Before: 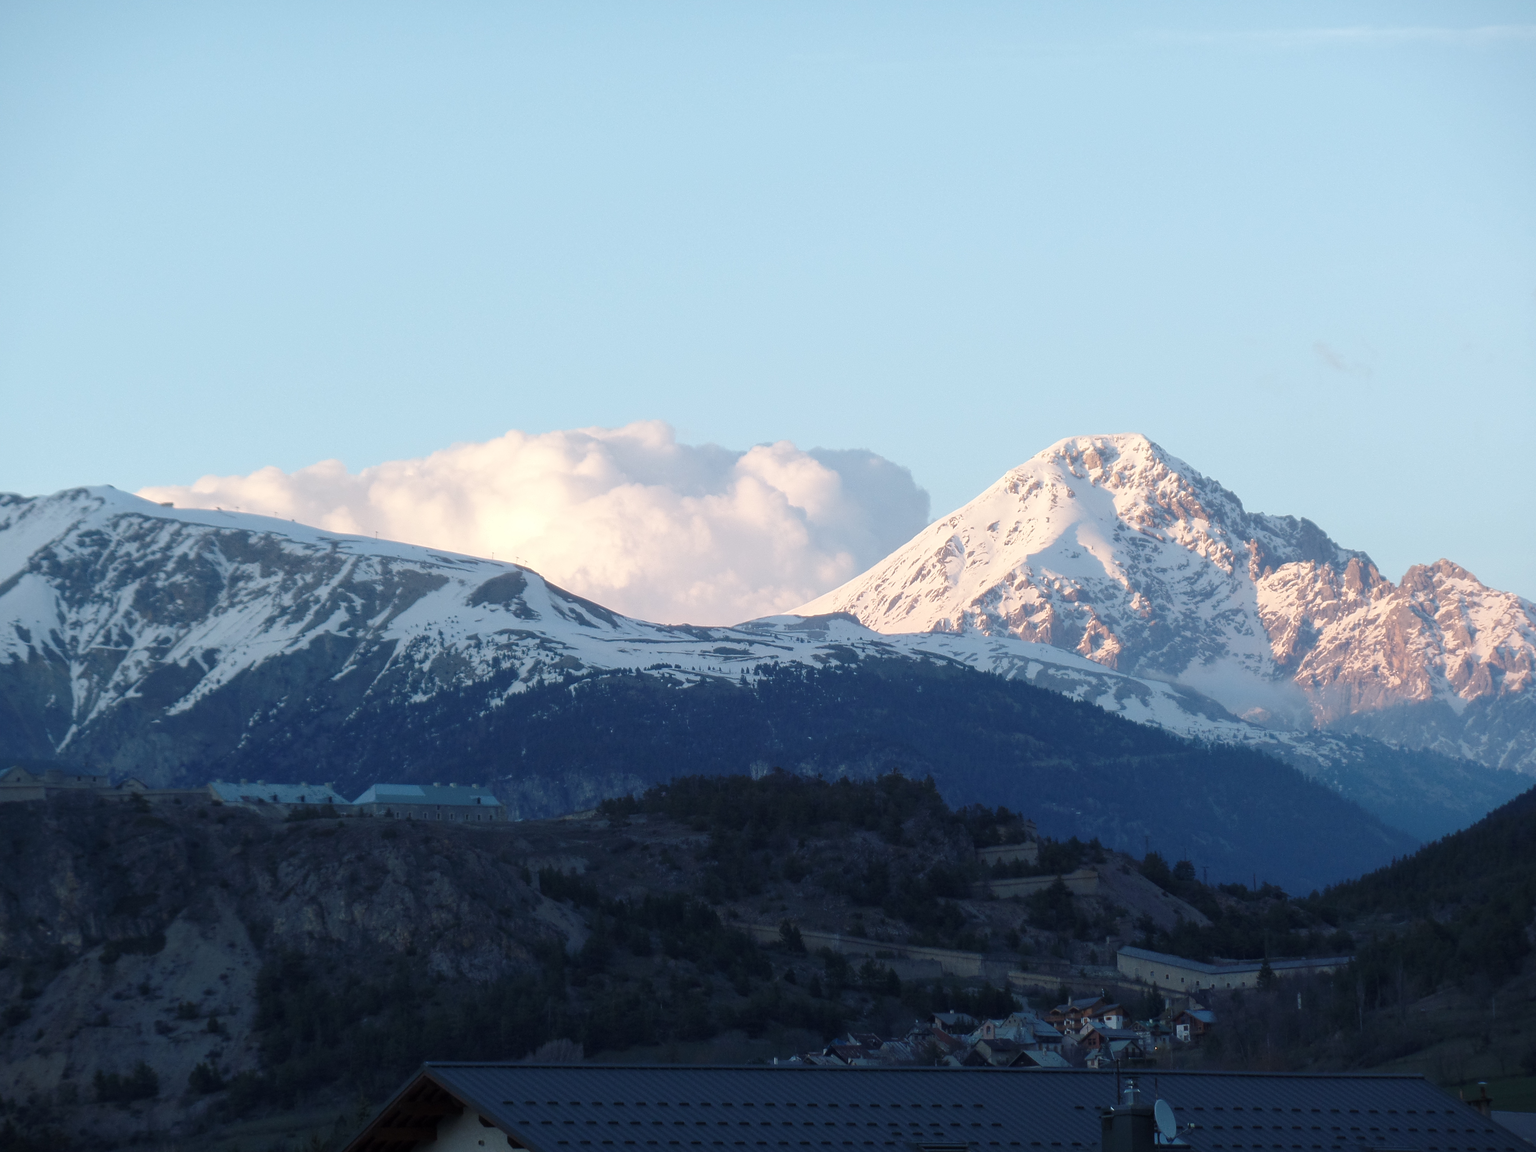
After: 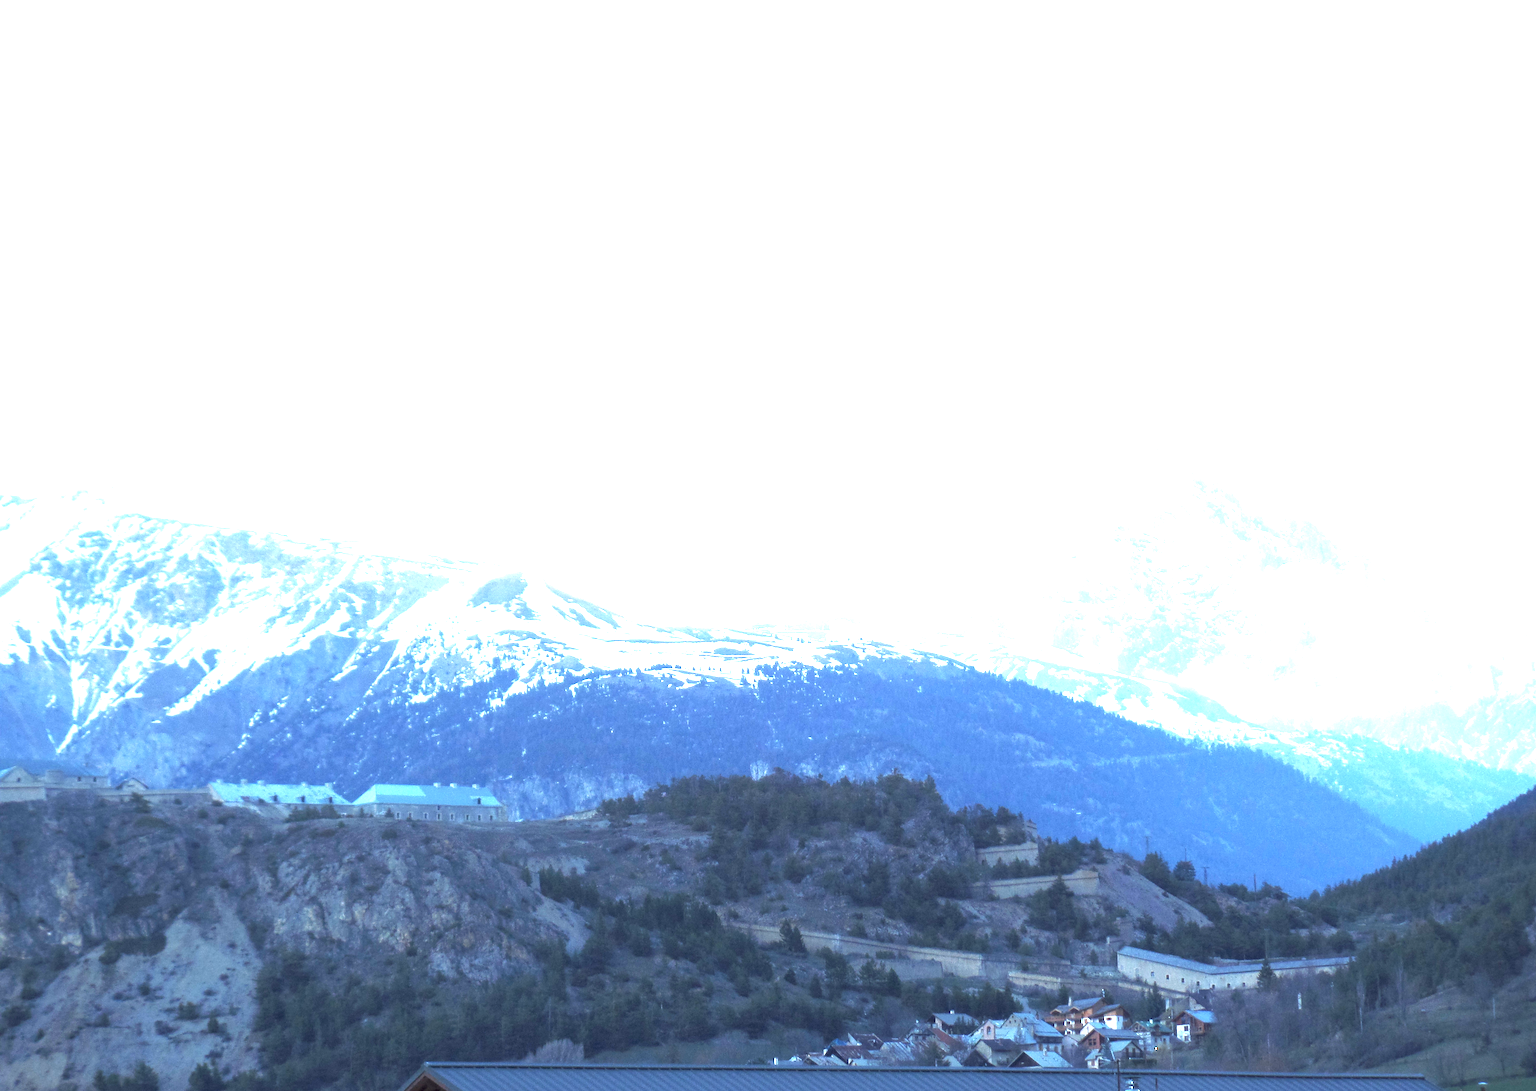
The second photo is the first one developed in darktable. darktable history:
exposure: exposure 3.029 EV, compensate highlight preservation false
crop and rotate: top 0.004%, bottom 5.238%
